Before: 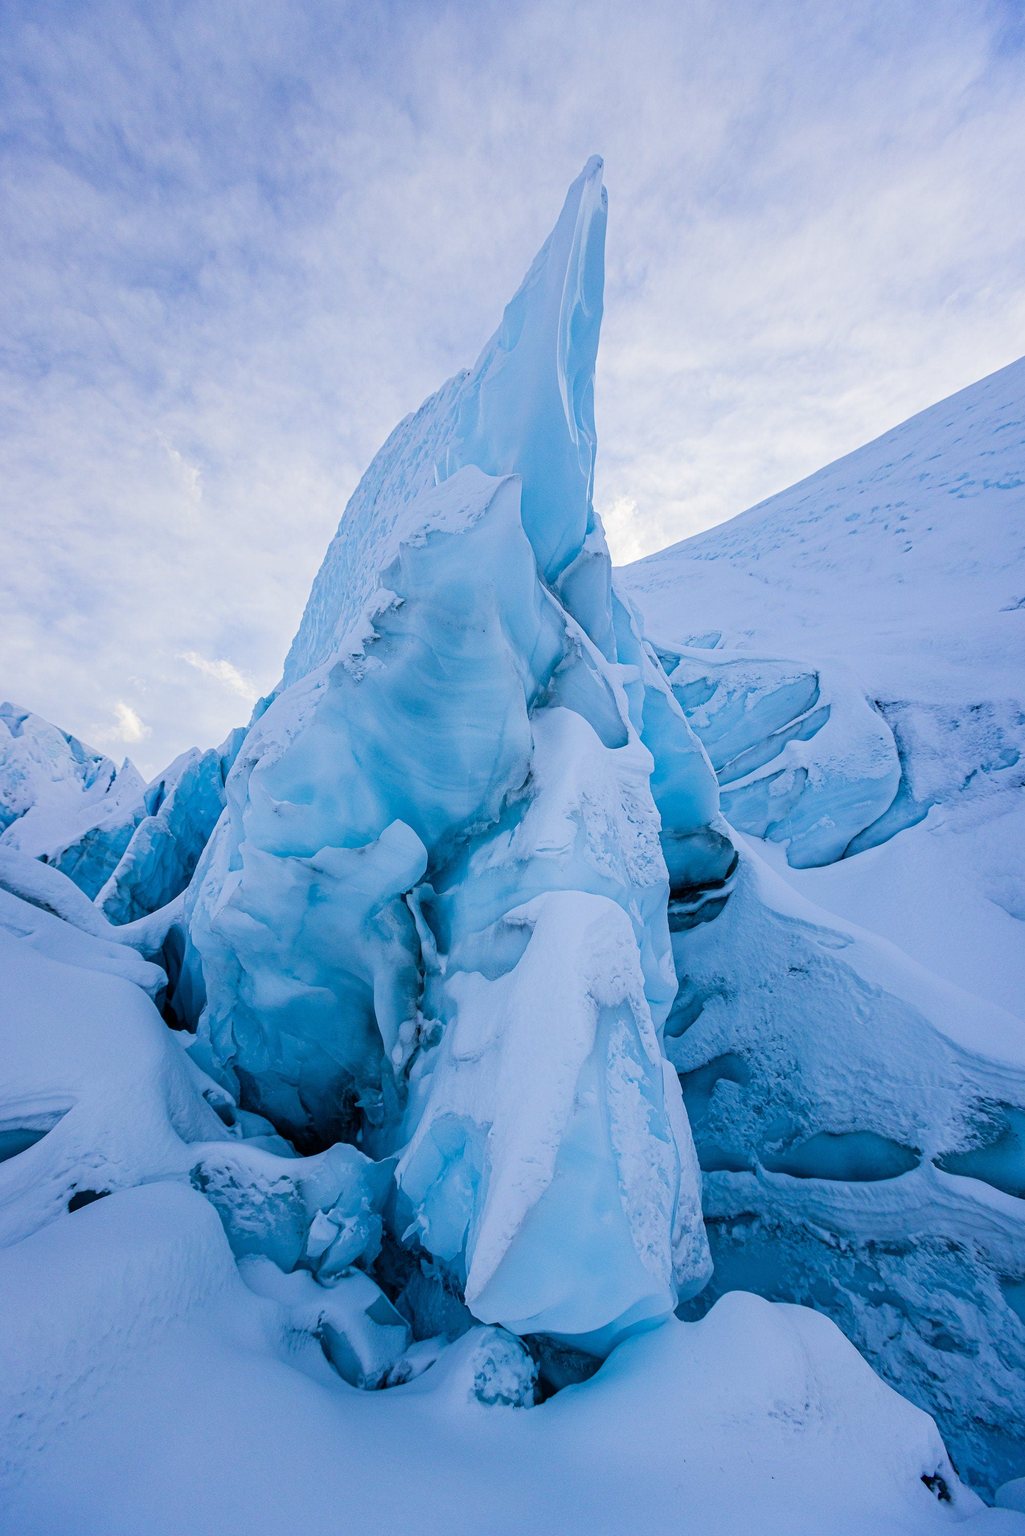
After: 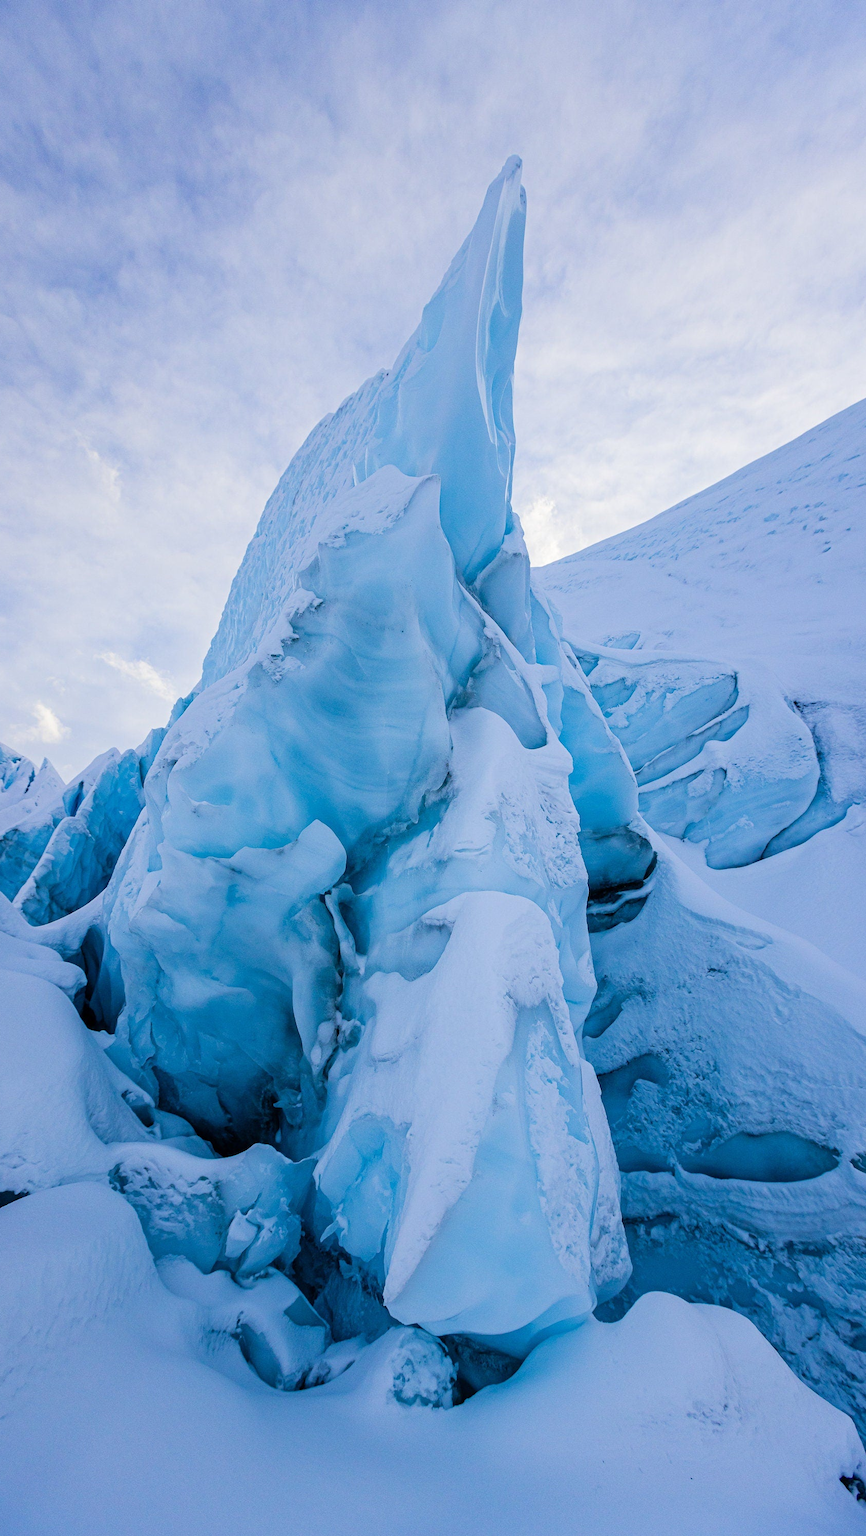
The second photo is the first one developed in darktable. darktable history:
crop: left 7.947%, right 7.524%
